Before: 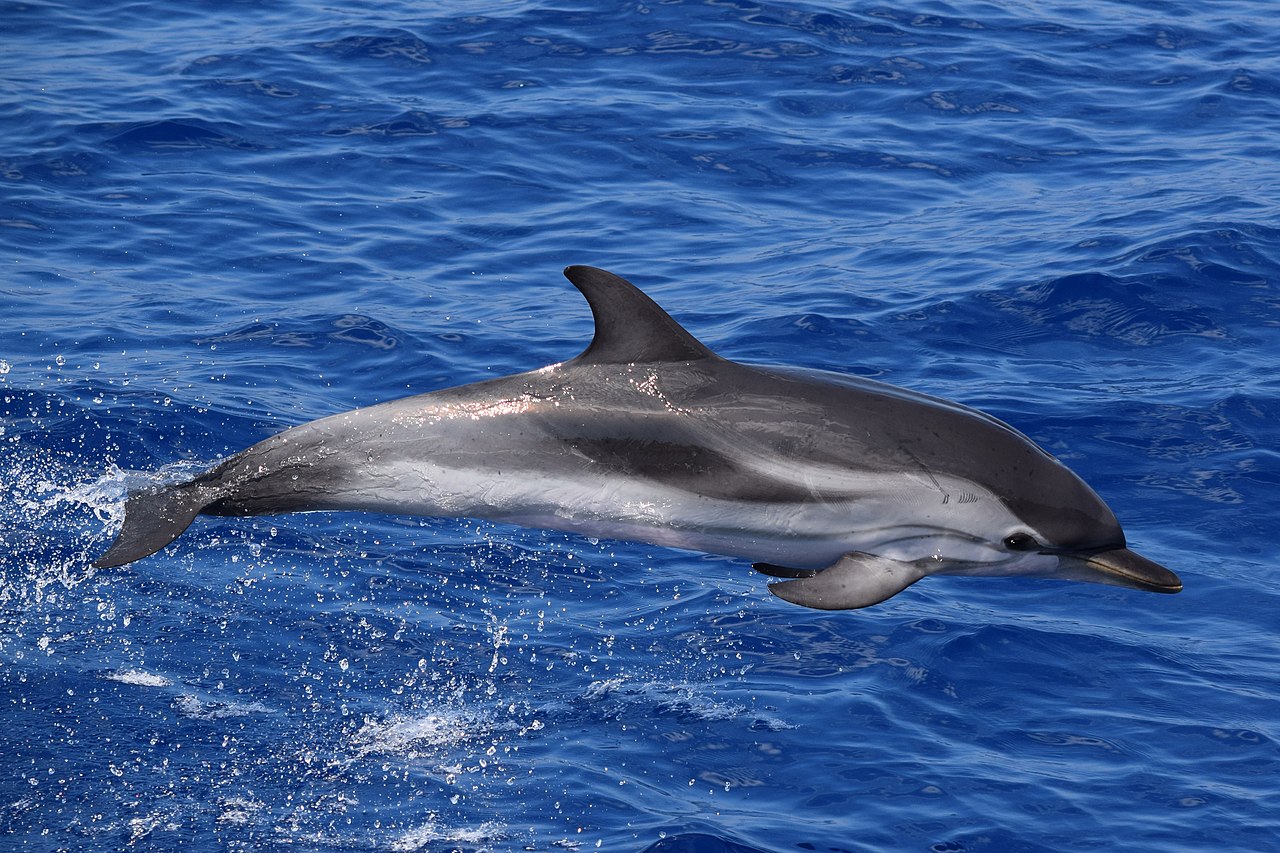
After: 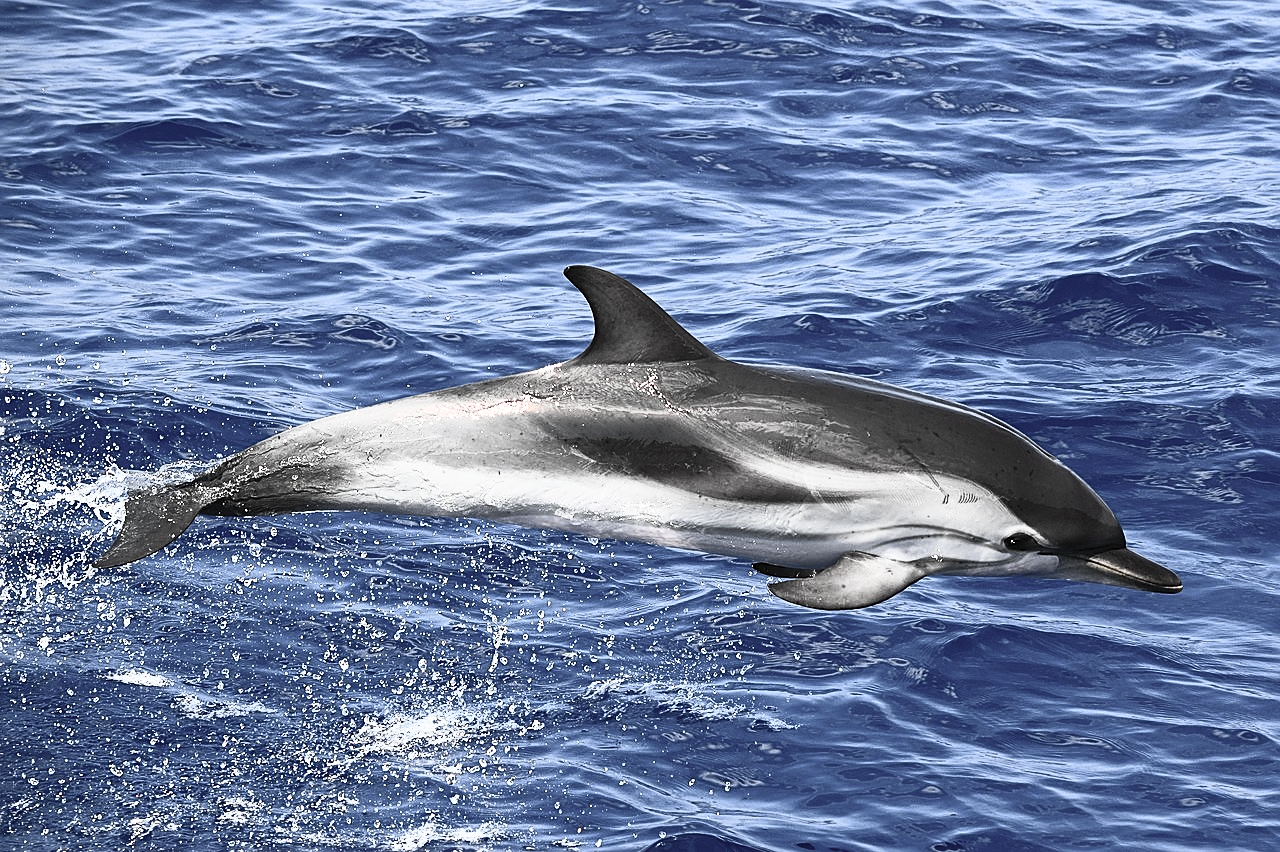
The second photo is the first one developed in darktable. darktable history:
crop: bottom 0.071%
contrast brightness saturation: contrast 0.57, brightness 0.57, saturation -0.34
sharpen: on, module defaults
tone curve: curves: ch0 [(0, 0) (0.037, 0.025) (0.131, 0.093) (0.275, 0.256) (0.497, 0.51) (0.617, 0.643) (0.704, 0.732) (0.813, 0.832) (0.911, 0.925) (0.997, 0.995)]; ch1 [(0, 0) (0.301, 0.3) (0.444, 0.45) (0.493, 0.495) (0.507, 0.503) (0.534, 0.533) (0.582, 0.58) (0.658, 0.693) (0.746, 0.77) (1, 1)]; ch2 [(0, 0) (0.246, 0.233) (0.36, 0.352) (0.415, 0.418) (0.476, 0.492) (0.502, 0.504) (0.525, 0.518) (0.539, 0.544) (0.586, 0.602) (0.634, 0.651) (0.706, 0.727) (0.853, 0.852) (1, 0.951)], color space Lab, independent channels, preserve colors none
